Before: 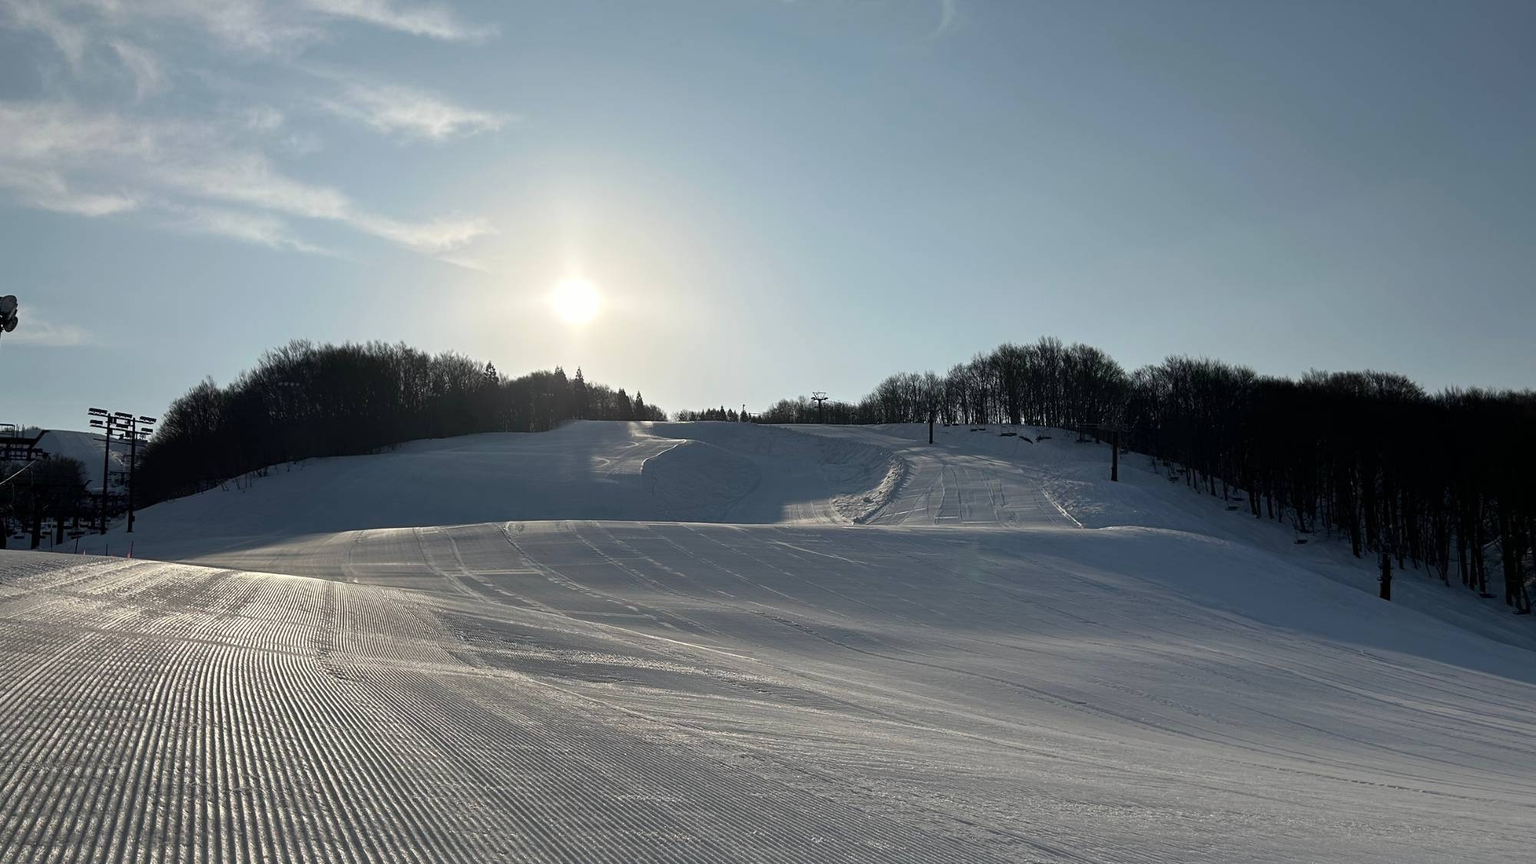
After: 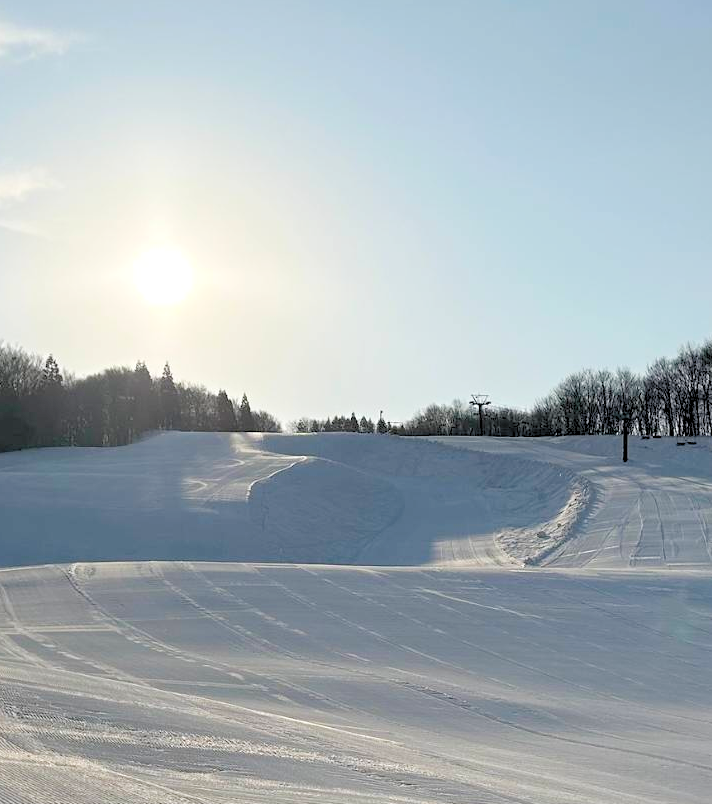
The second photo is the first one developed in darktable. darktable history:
levels: white 90.68%, levels [0.072, 0.414, 0.976]
crop and rotate: left 29.359%, top 10.374%, right 35.004%, bottom 18.107%
